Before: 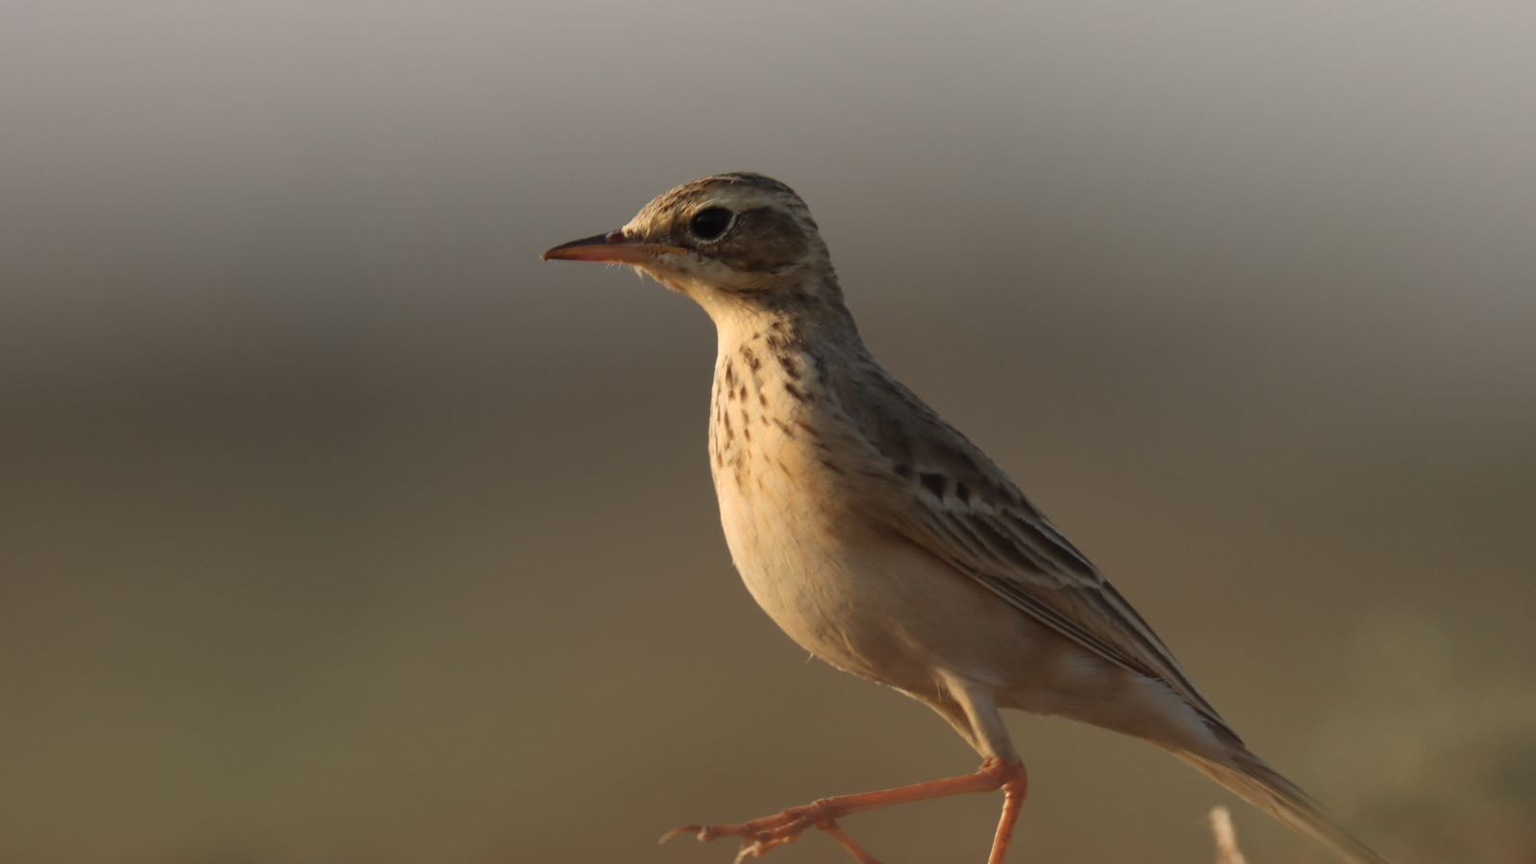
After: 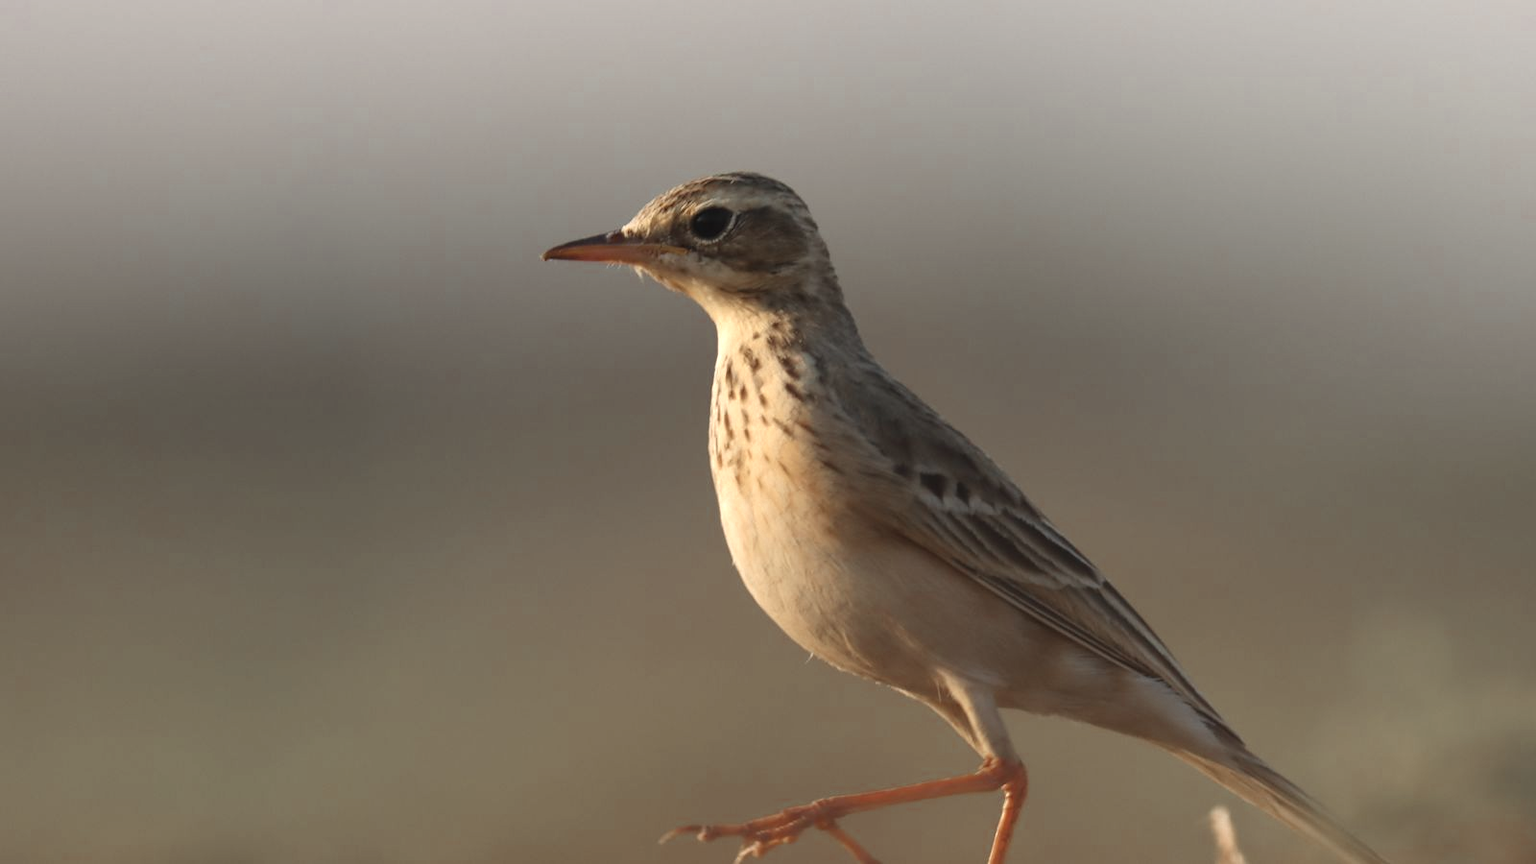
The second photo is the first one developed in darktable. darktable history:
color zones: curves: ch0 [(0, 0.5) (0.125, 0.4) (0.25, 0.5) (0.375, 0.4) (0.5, 0.4) (0.625, 0.35) (0.75, 0.35) (0.875, 0.5)]; ch1 [(0, 0.35) (0.125, 0.45) (0.25, 0.35) (0.375, 0.35) (0.5, 0.35) (0.625, 0.35) (0.75, 0.45) (0.875, 0.35)]; ch2 [(0, 0.6) (0.125, 0.5) (0.25, 0.5) (0.375, 0.6) (0.5, 0.6) (0.625, 0.5) (0.75, 0.5) (0.875, 0.5)]
exposure: black level correction -0.002, exposure 0.54 EV, compensate highlight preservation false
